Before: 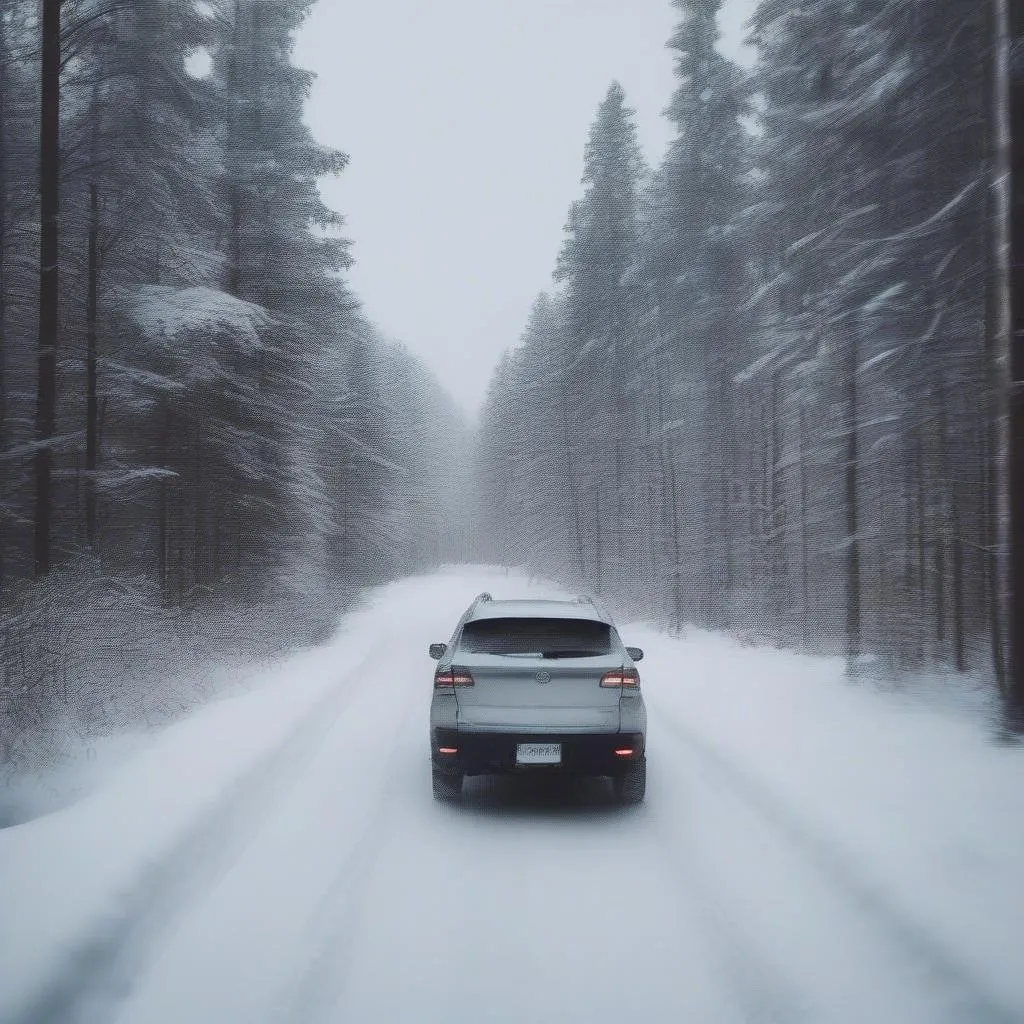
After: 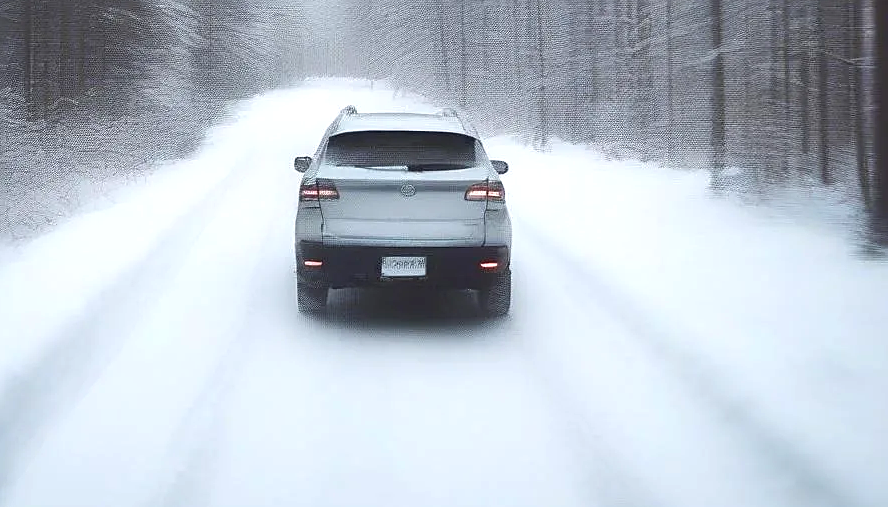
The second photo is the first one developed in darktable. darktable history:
crop and rotate: left 13.229%, top 47.632%, bottom 2.822%
sharpen: on, module defaults
exposure: black level correction 0, exposure 0.699 EV, compensate exposure bias true, compensate highlight preservation false
